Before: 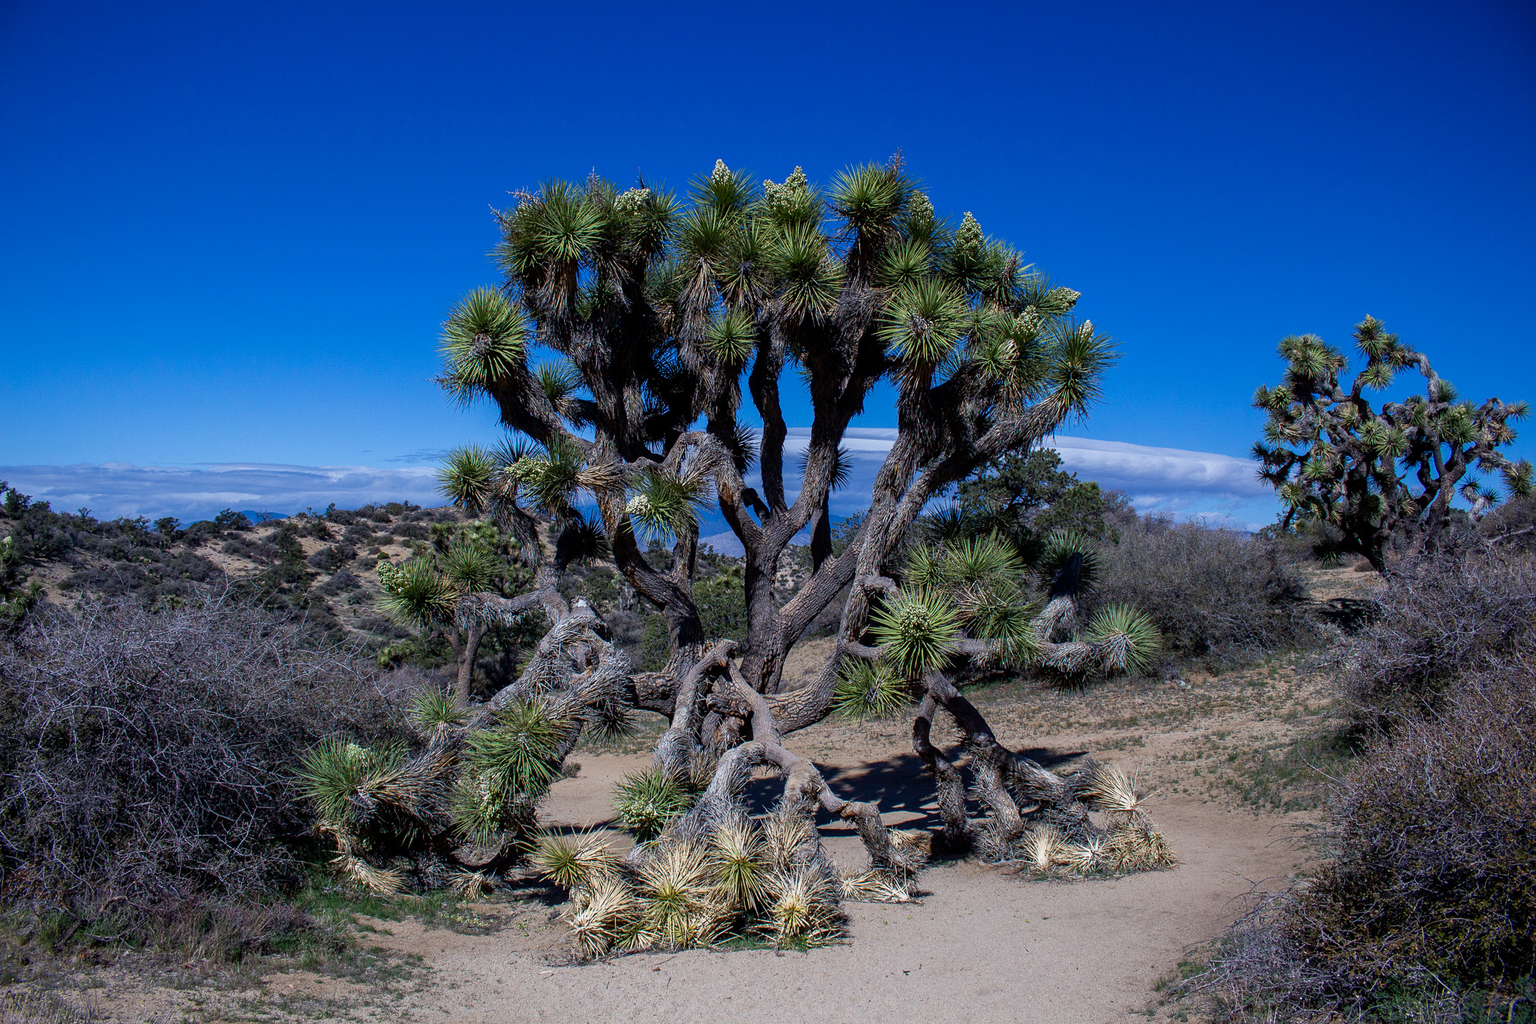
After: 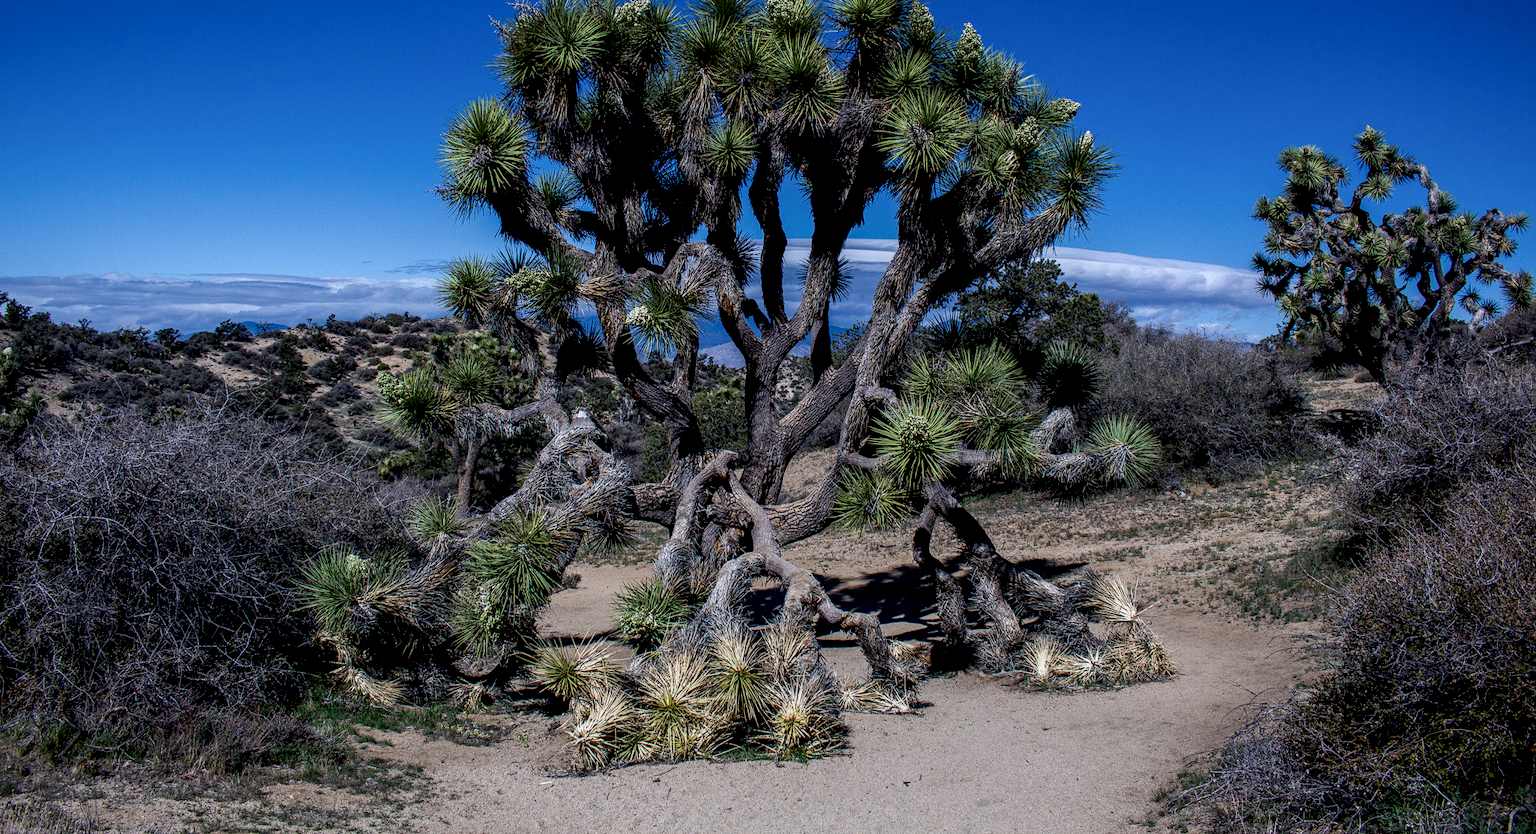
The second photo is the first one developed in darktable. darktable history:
crop and rotate: top 18.507%
exposure: exposure -0.36 EV, compensate highlight preservation false
local contrast: highlights 60%, shadows 60%, detail 160%
